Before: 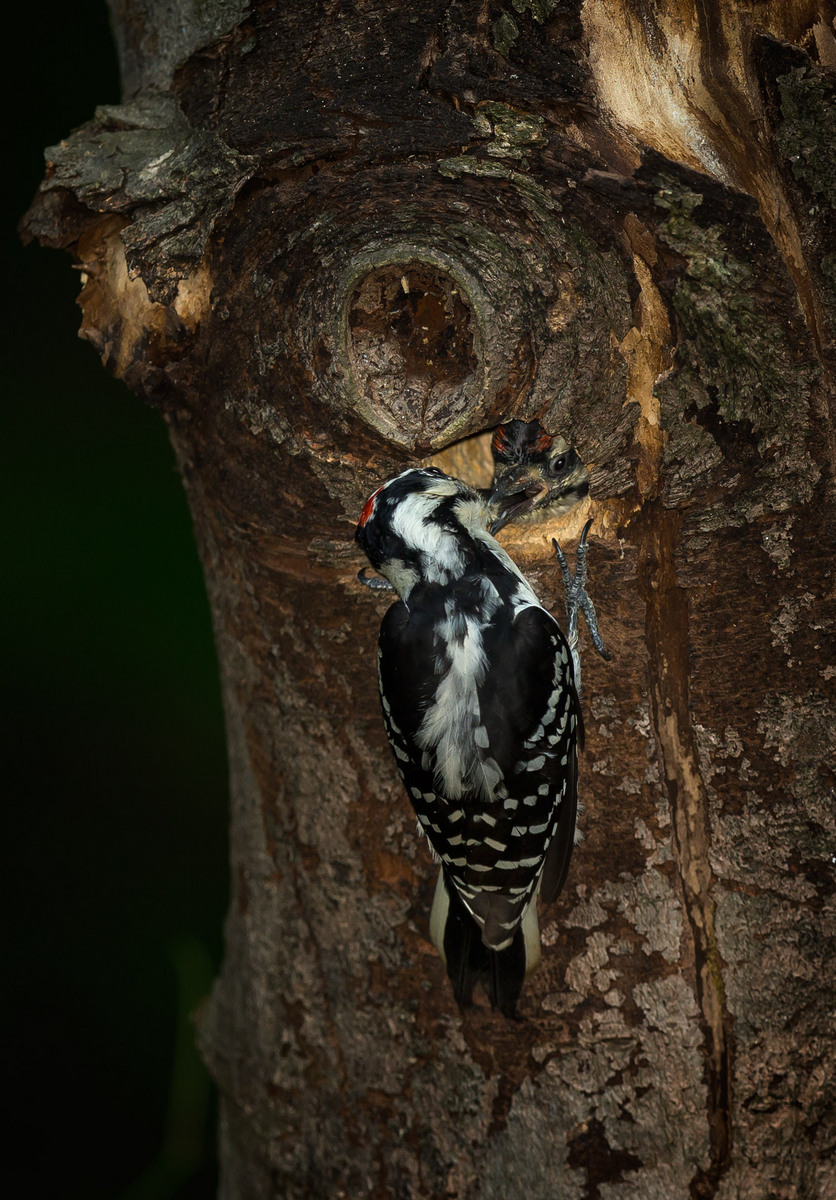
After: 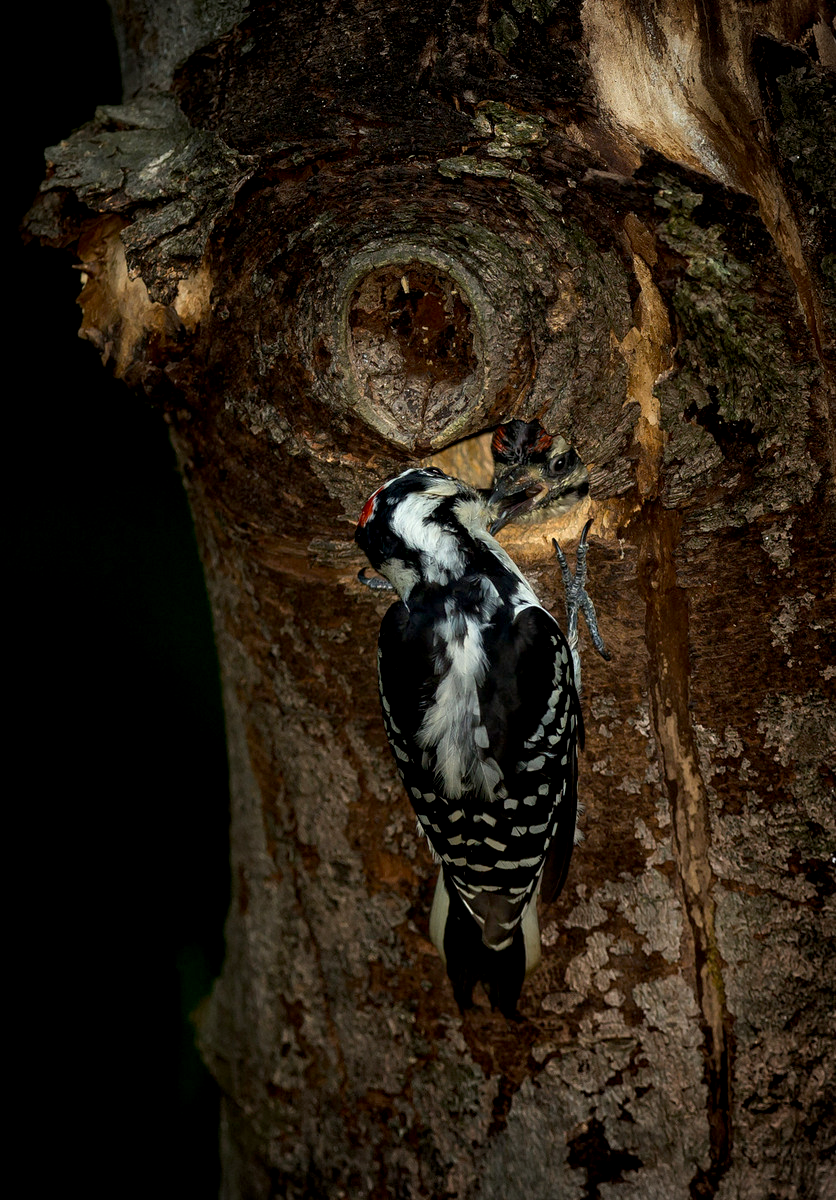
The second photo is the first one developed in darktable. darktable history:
exposure: black level correction 0.007, exposure 0.101 EV, compensate exposure bias true, compensate highlight preservation false
vignetting: brightness -0.396, saturation -0.311, unbound false
